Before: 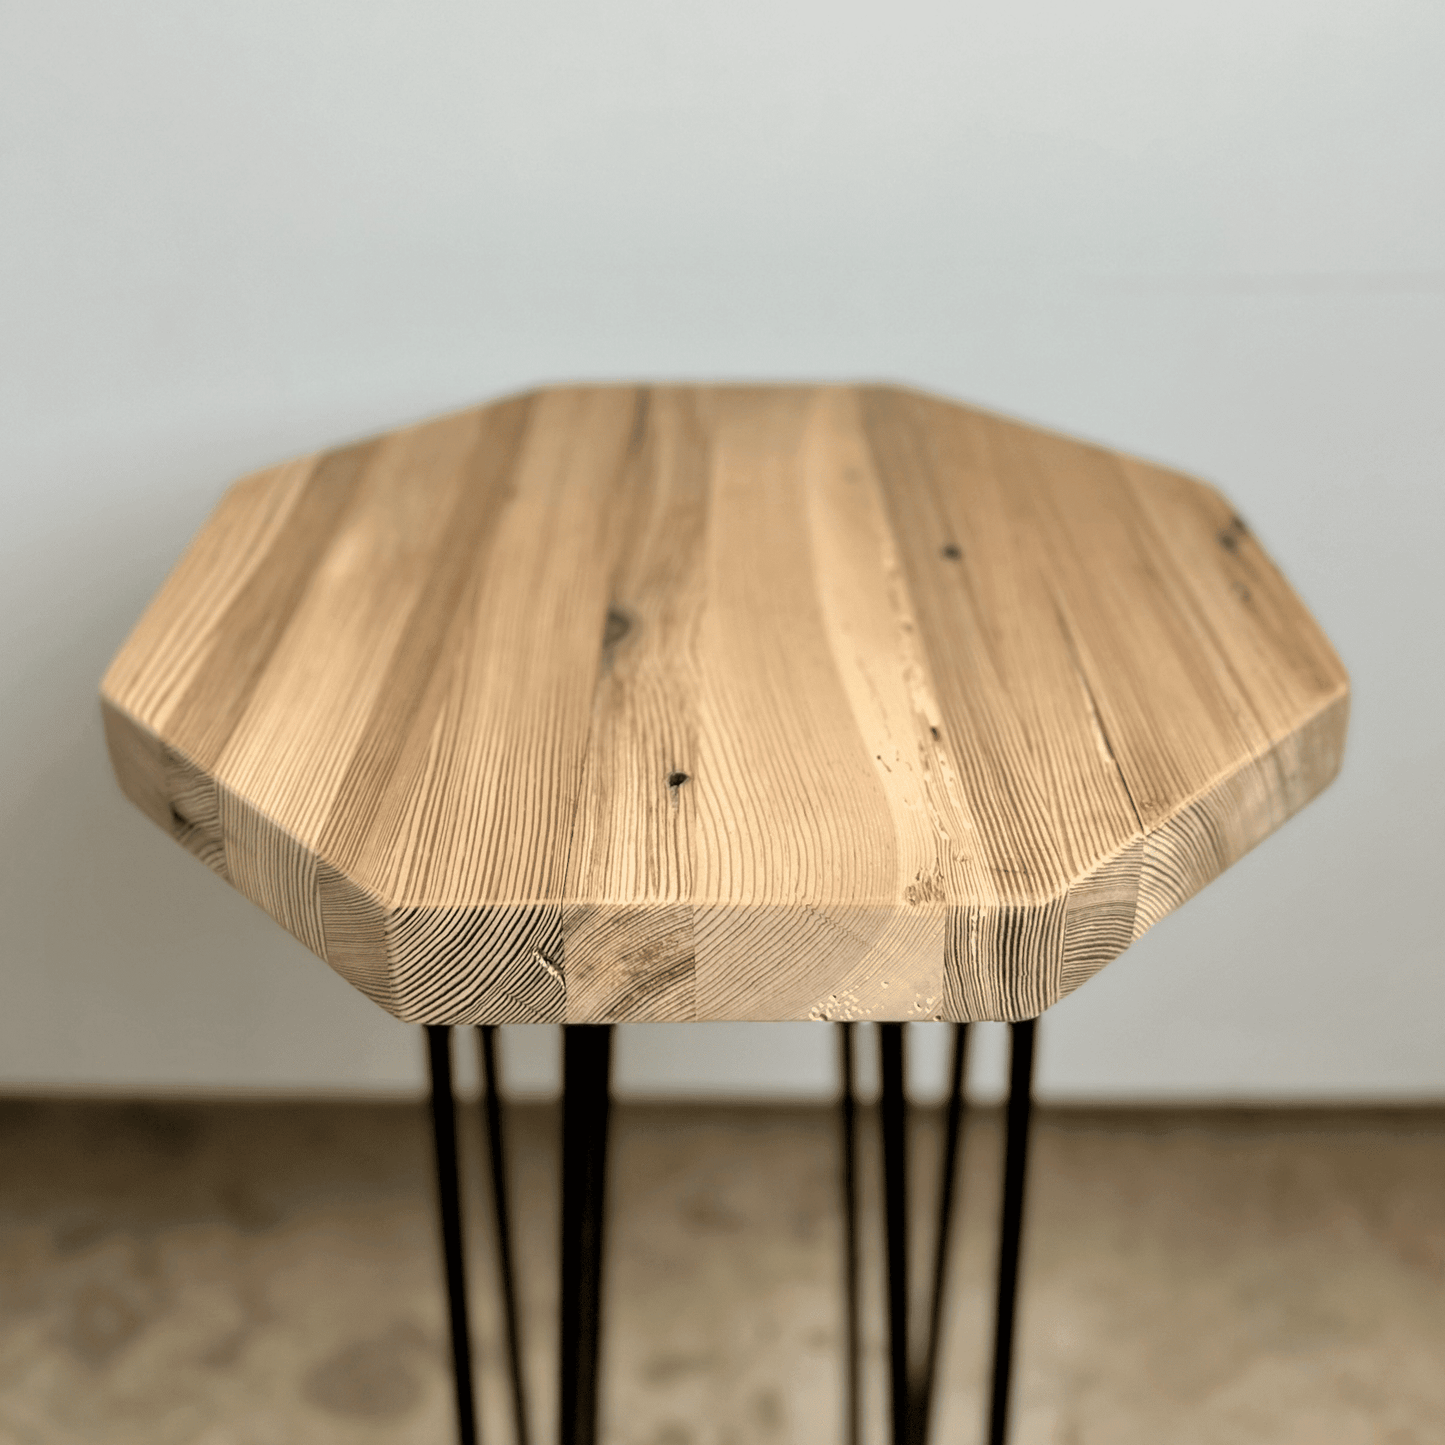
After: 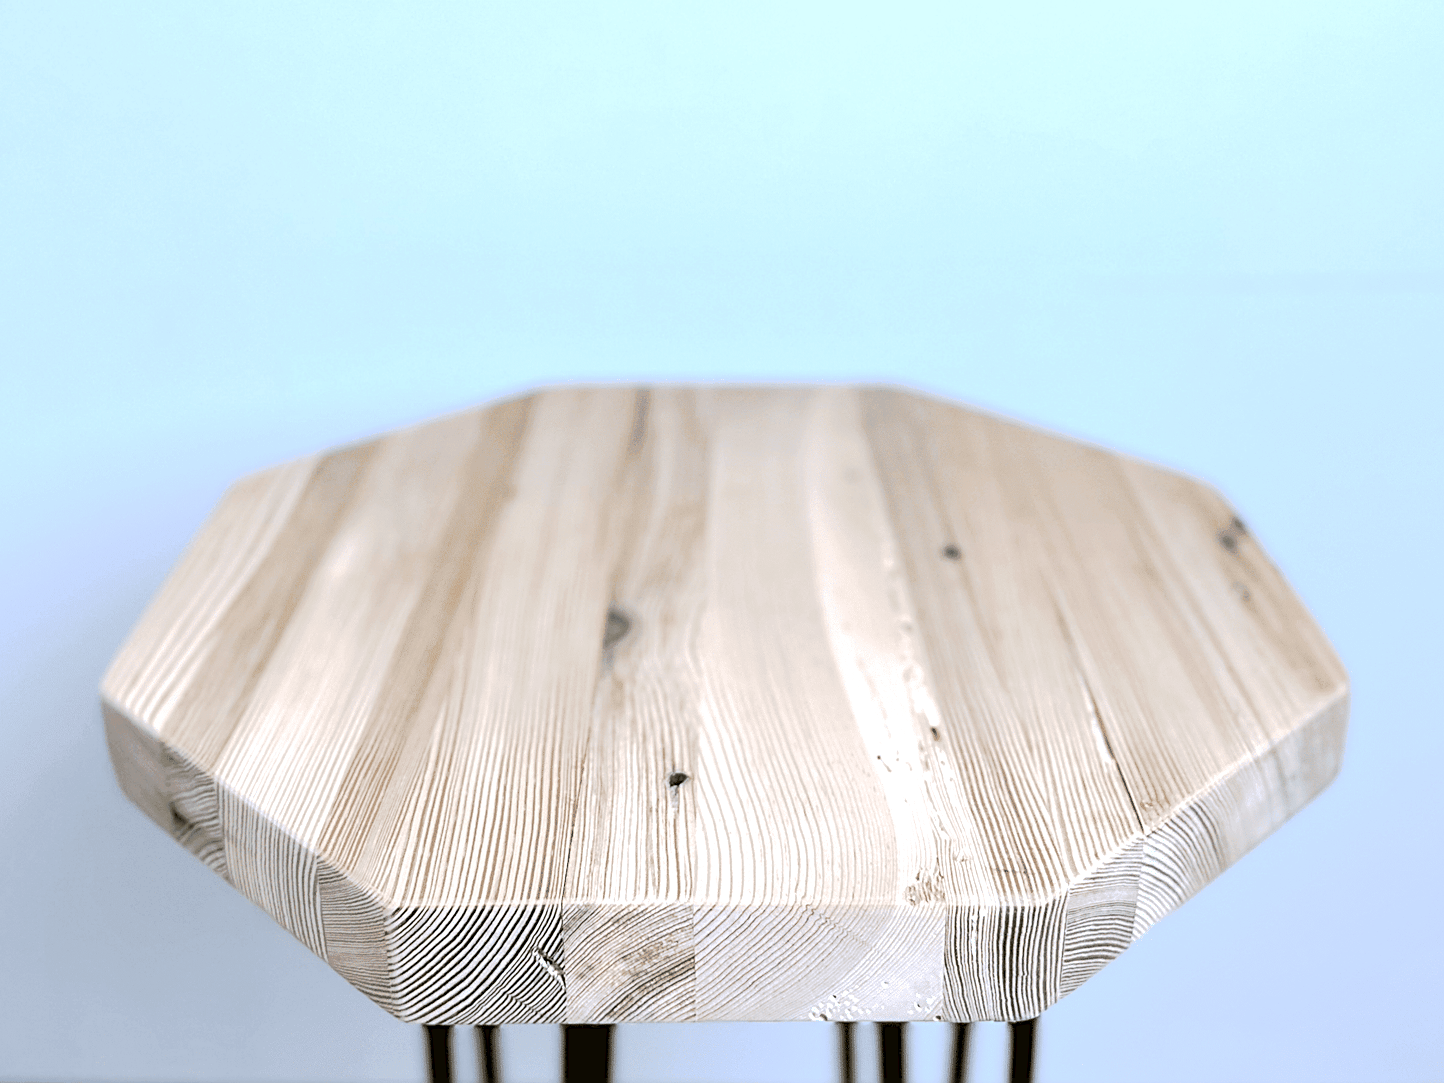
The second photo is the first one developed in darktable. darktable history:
exposure: exposure 0.6 EV, compensate highlight preservation false
tone curve: curves: ch0 [(0, 0) (0.003, 0.026) (0.011, 0.03) (0.025, 0.047) (0.044, 0.082) (0.069, 0.119) (0.1, 0.157) (0.136, 0.19) (0.177, 0.231) (0.224, 0.27) (0.277, 0.318) (0.335, 0.383) (0.399, 0.456) (0.468, 0.532) (0.543, 0.618) (0.623, 0.71) (0.709, 0.786) (0.801, 0.851) (0.898, 0.908) (1, 1)], preserve colors none
crop: bottom 24.967%
sharpen: on, module defaults
color calibration: output R [0.994, 0.059, -0.119, 0], output G [-0.036, 1.09, -0.119, 0], output B [0.078, -0.108, 0.961, 0], illuminant custom, x 0.371, y 0.382, temperature 4281.14 K
white balance: red 0.948, green 1.02, blue 1.176
